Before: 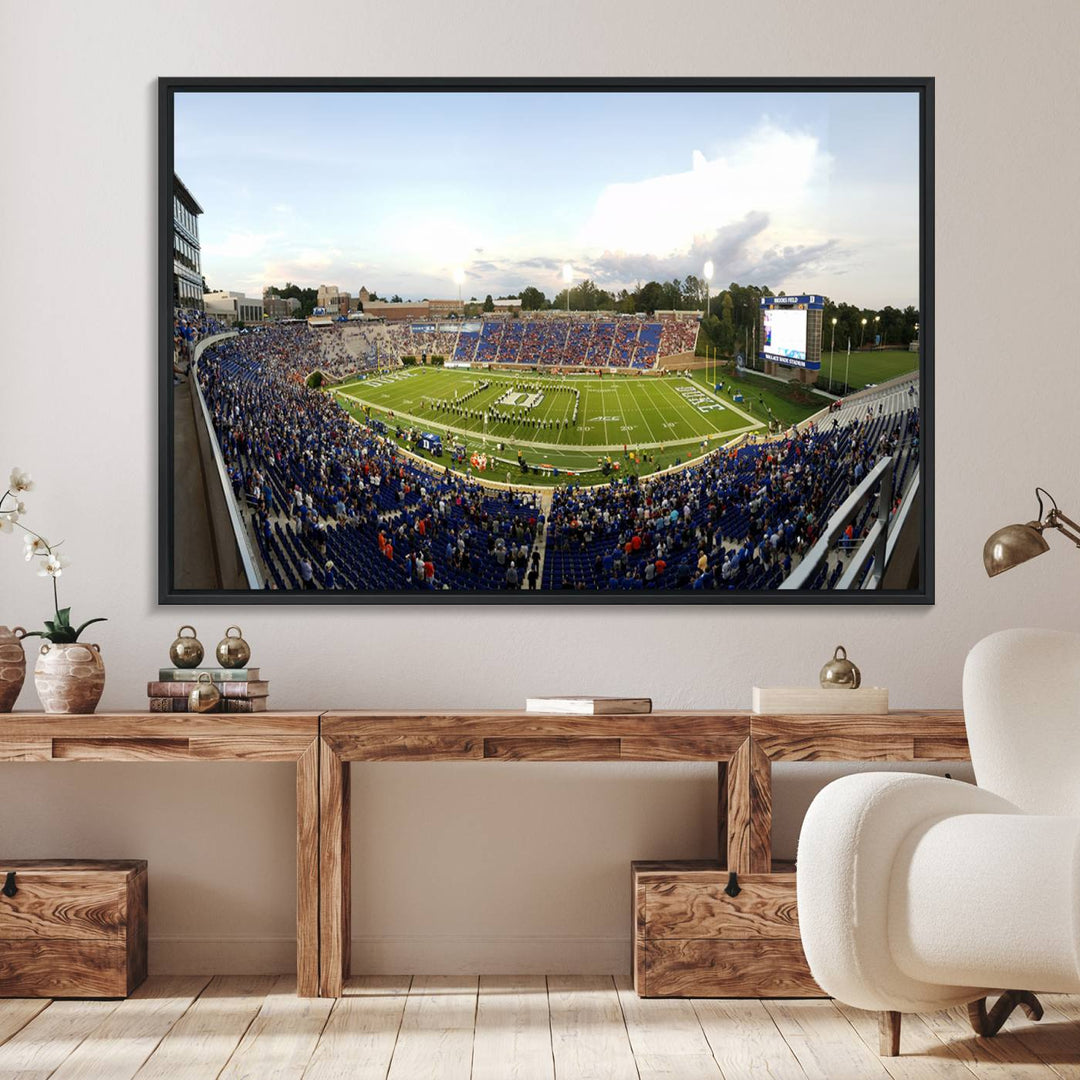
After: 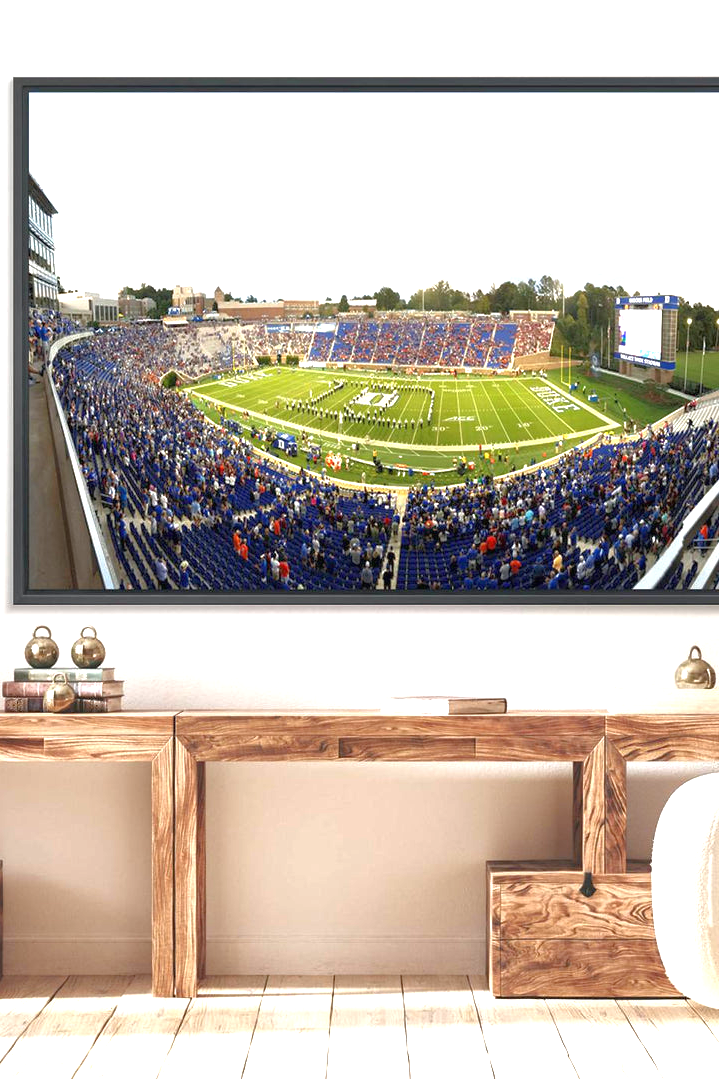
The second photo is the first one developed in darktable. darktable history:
exposure: black level correction 0, exposure 1.523 EV, compensate highlight preservation false
crop and rotate: left 13.437%, right 19.958%
tone equalizer: -8 EV 0.253 EV, -7 EV 0.385 EV, -6 EV 0.412 EV, -5 EV 0.242 EV, -3 EV -0.254 EV, -2 EV -0.443 EV, -1 EV -0.426 EV, +0 EV -0.221 EV, edges refinement/feathering 500, mask exposure compensation -1.57 EV, preserve details no
